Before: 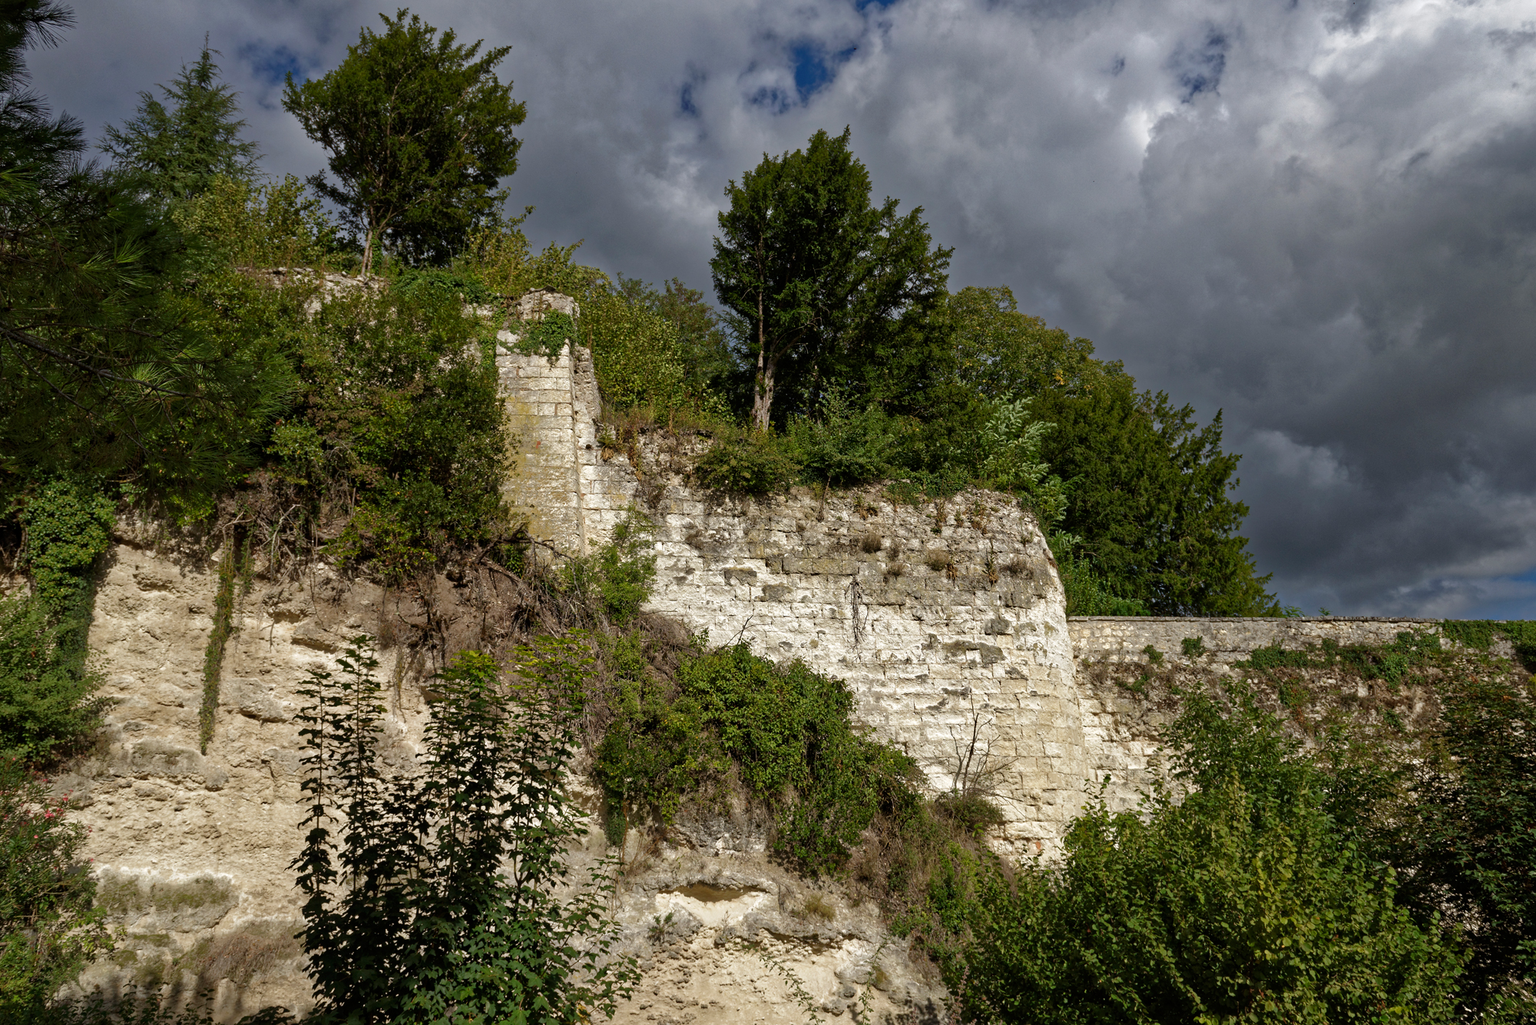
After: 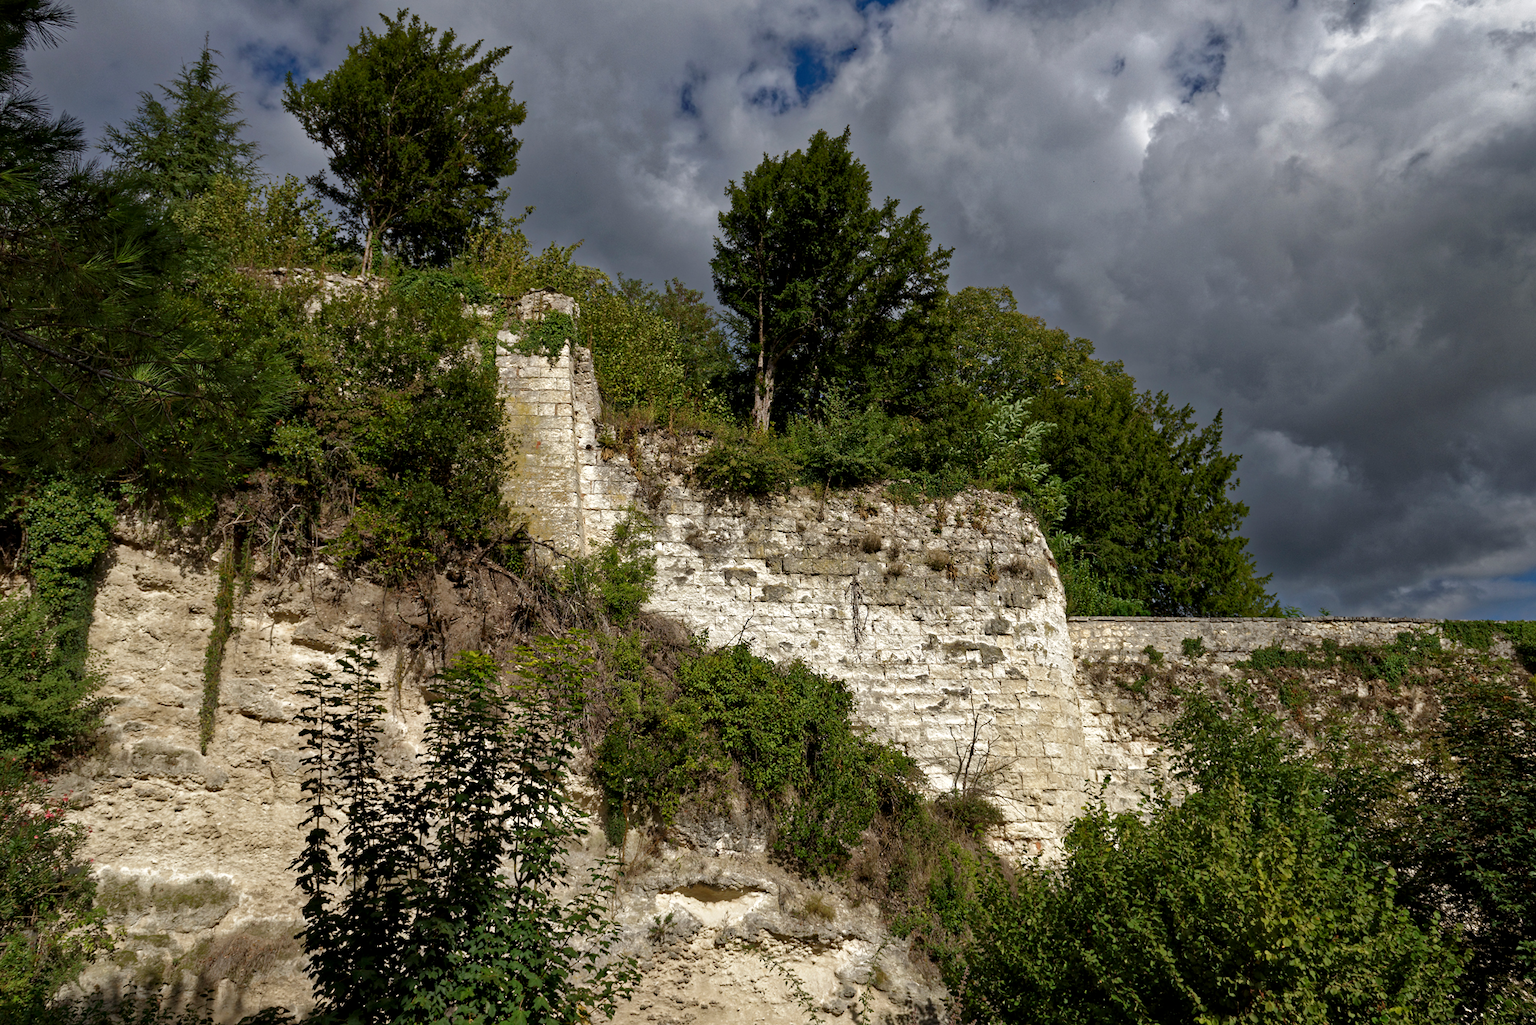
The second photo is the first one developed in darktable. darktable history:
base curve: curves: ch0 [(0, 0) (0.472, 0.455) (1, 1)], preserve colors none
contrast equalizer: octaves 7, y [[0.6 ×6], [0.55 ×6], [0 ×6], [0 ×6], [0 ×6]], mix 0.2
